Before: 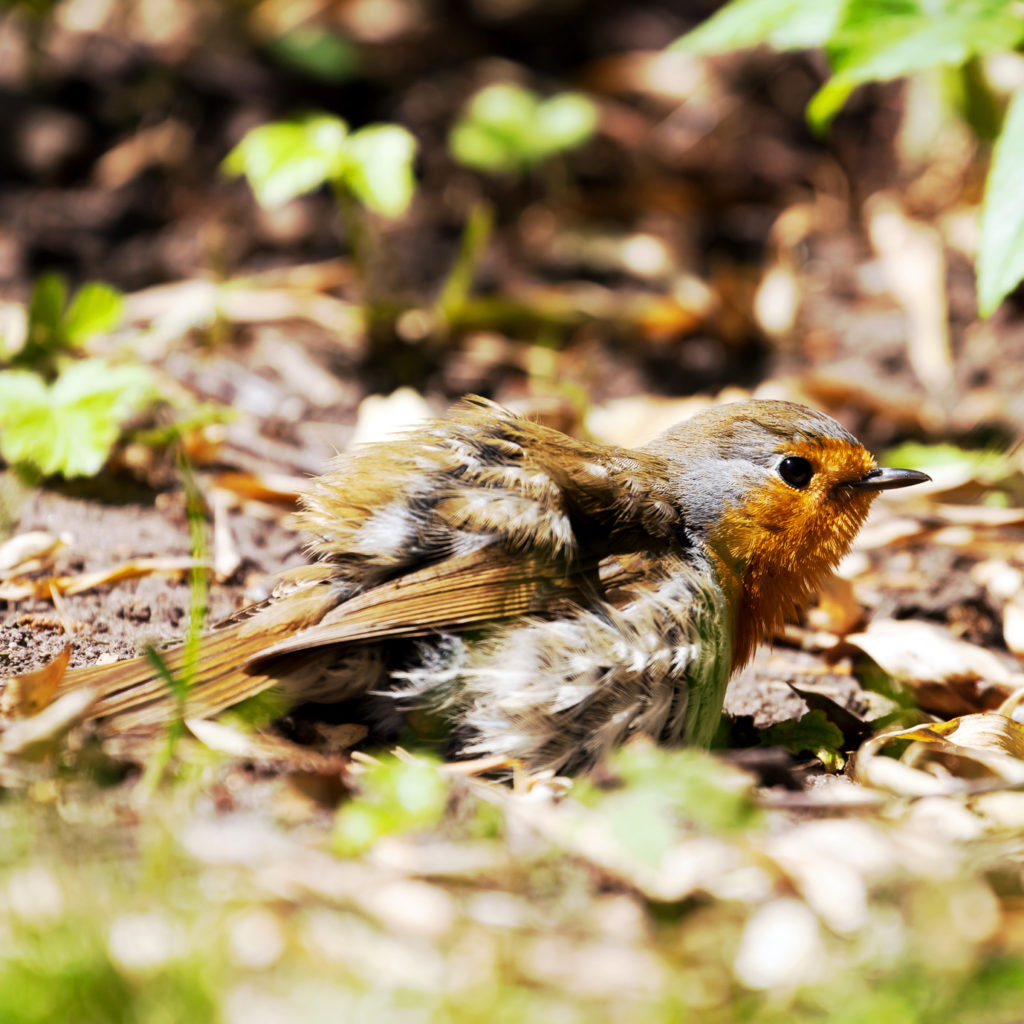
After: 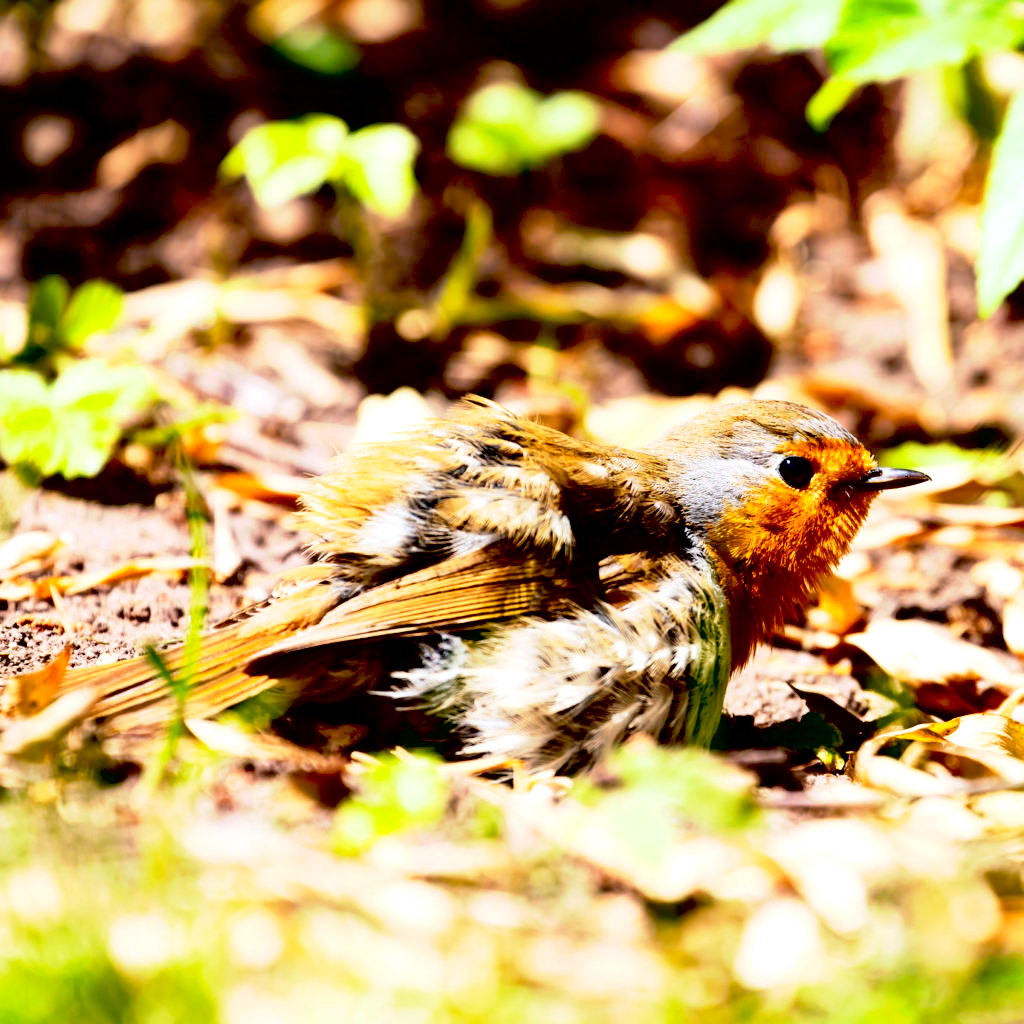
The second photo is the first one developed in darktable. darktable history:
contrast brightness saturation: contrast 0.2, brightness 0.16, saturation 0.22
exposure: black level correction 0.031, exposure 0.304 EV, compensate highlight preservation false
